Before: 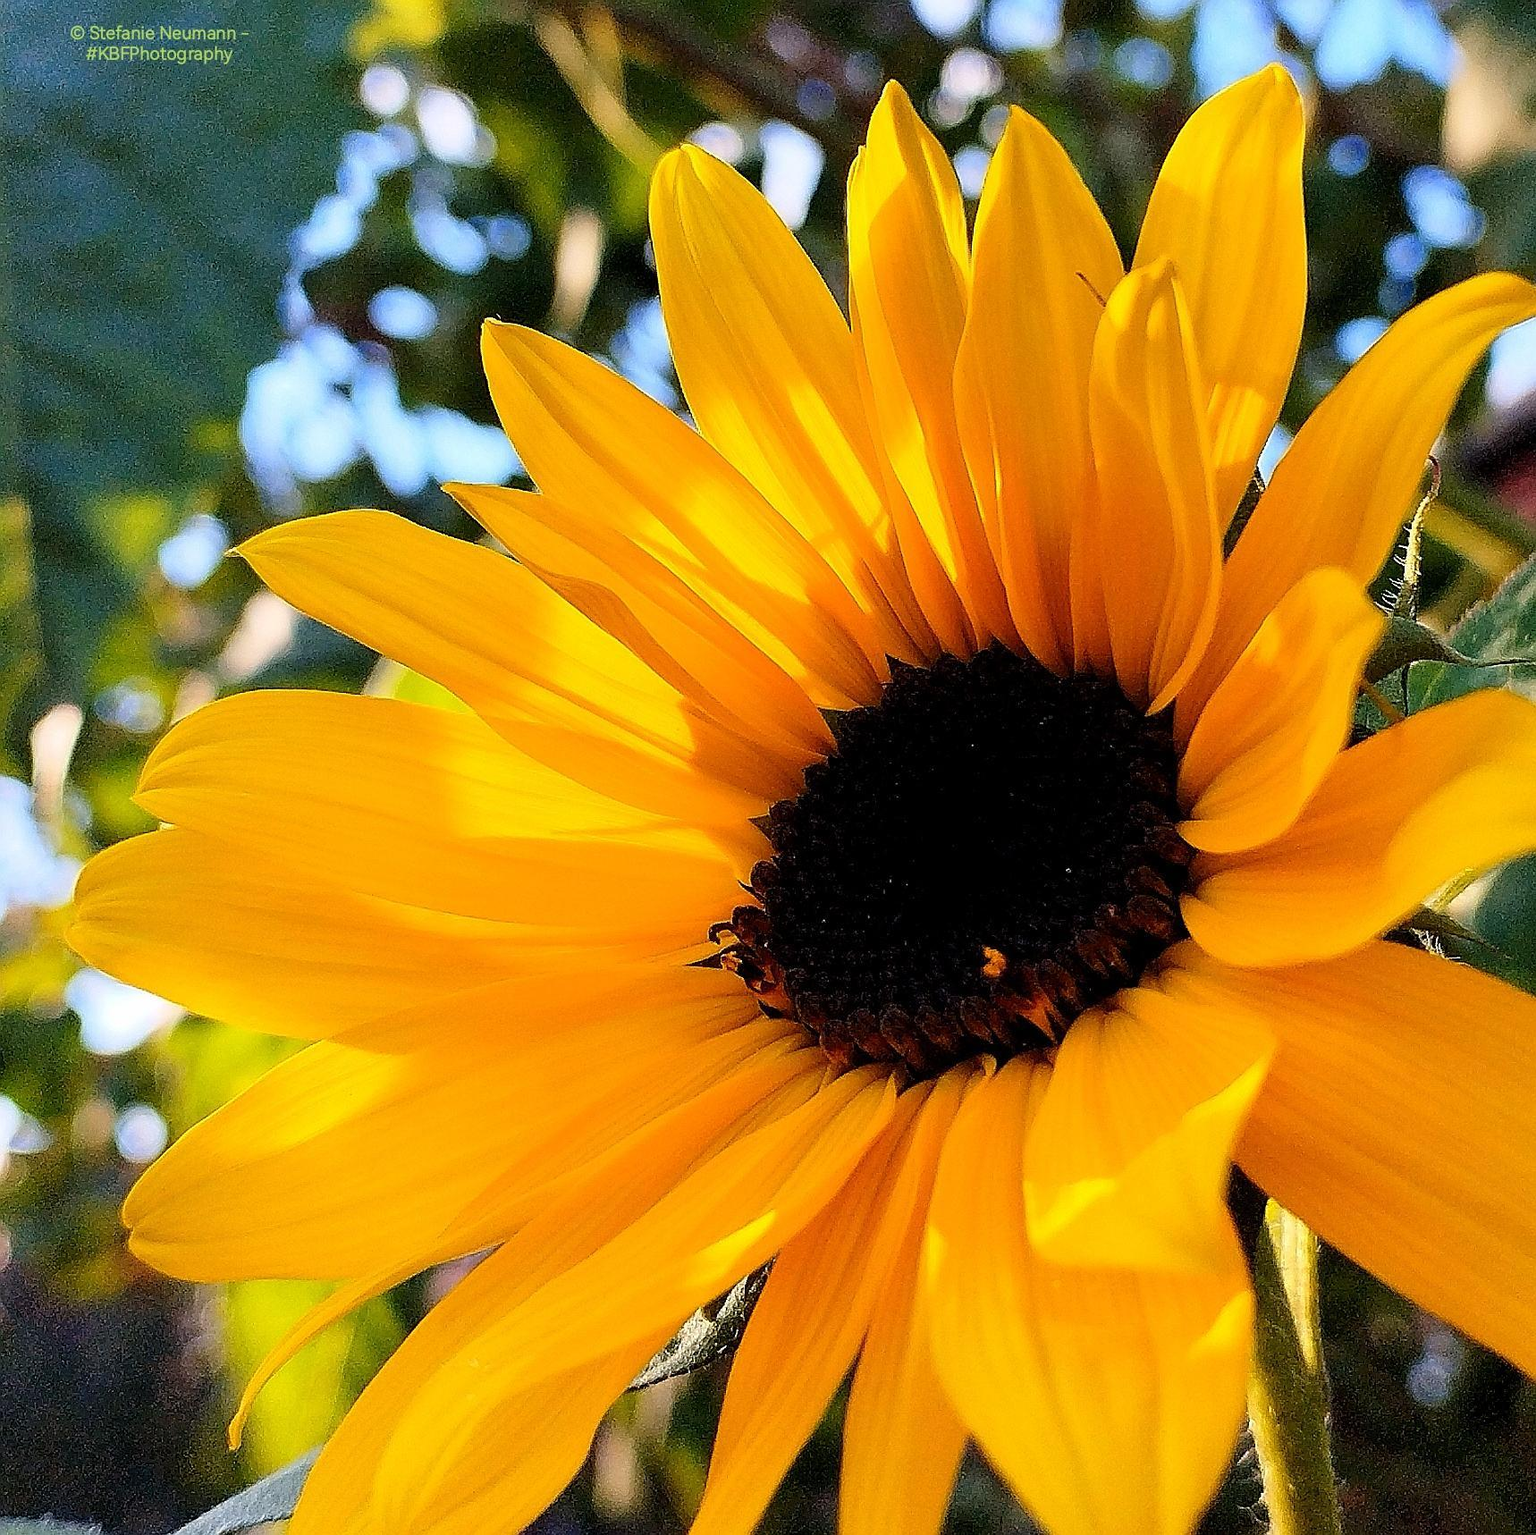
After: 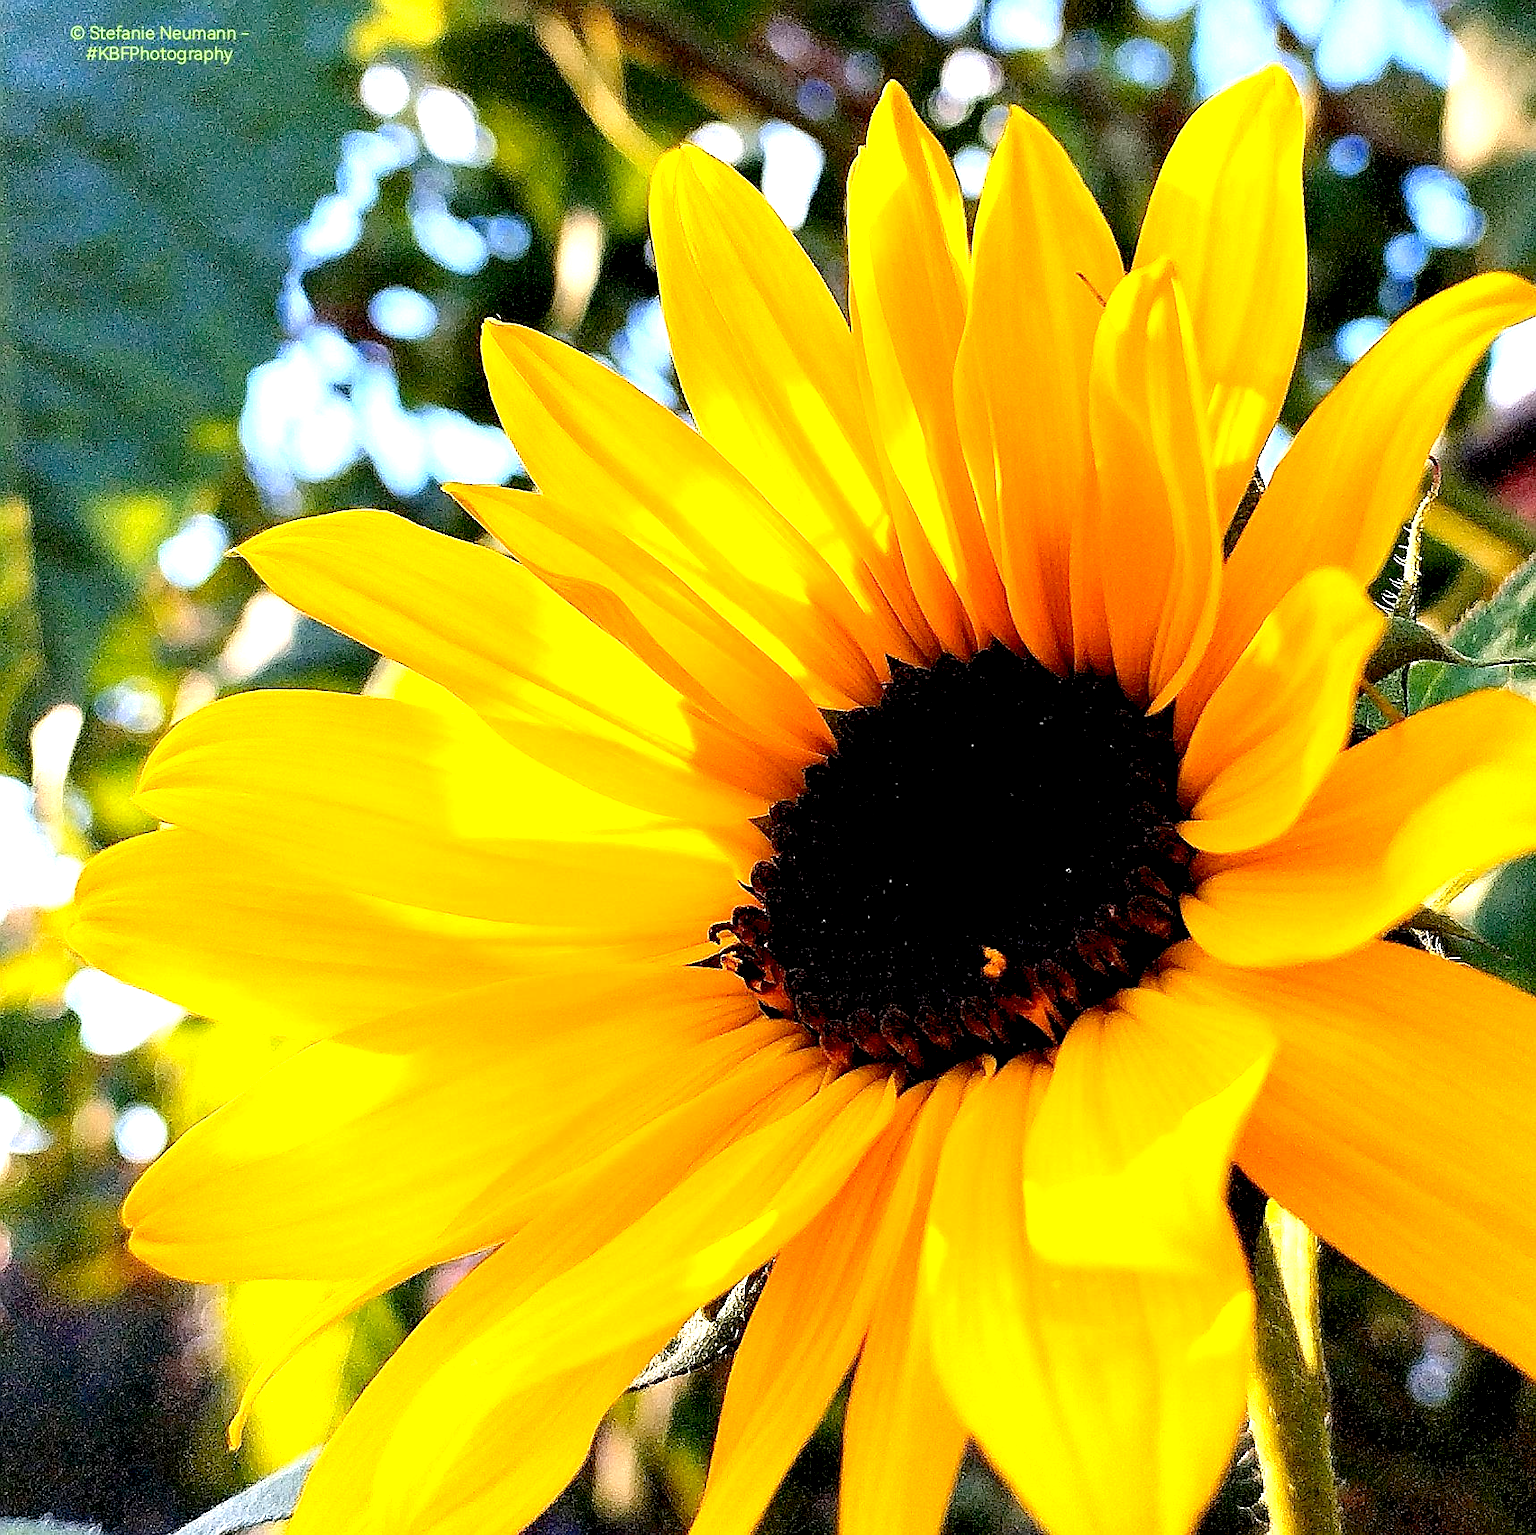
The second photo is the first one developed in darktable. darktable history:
exposure: black level correction 0.008, exposure 0.979 EV, compensate highlight preservation false
white balance: red 1, blue 1
